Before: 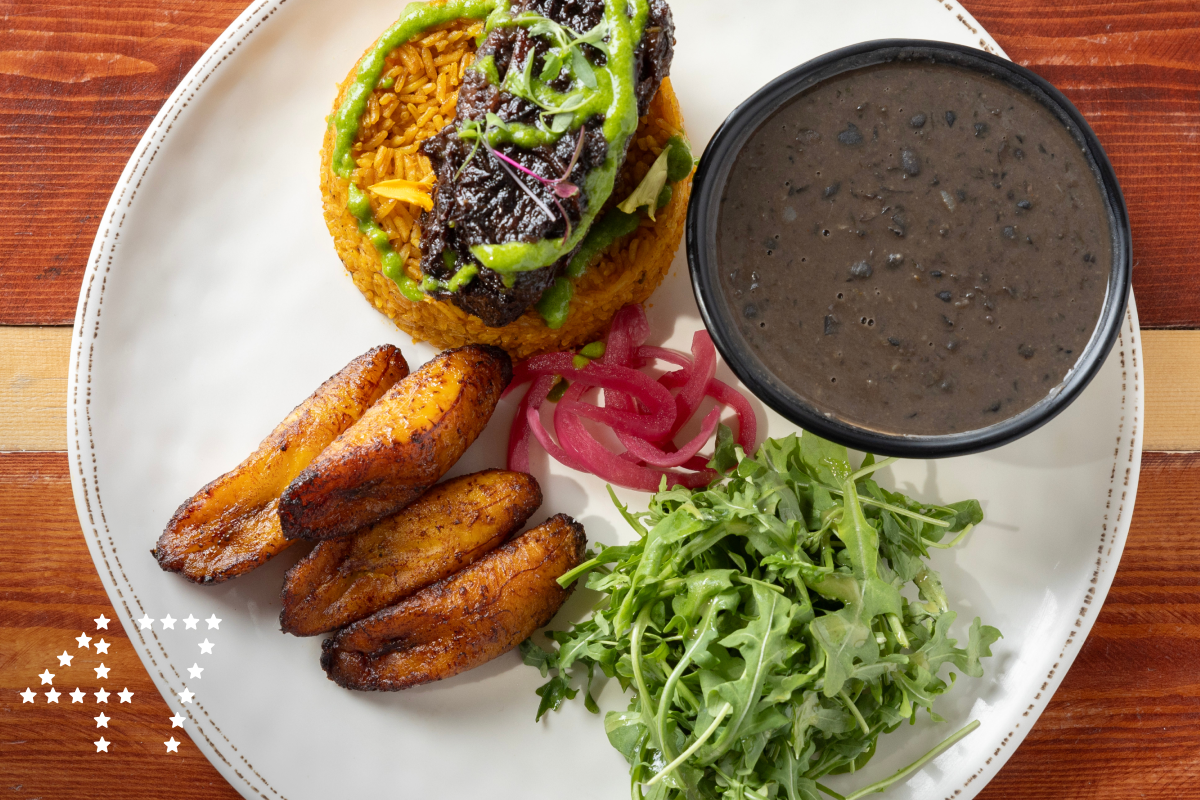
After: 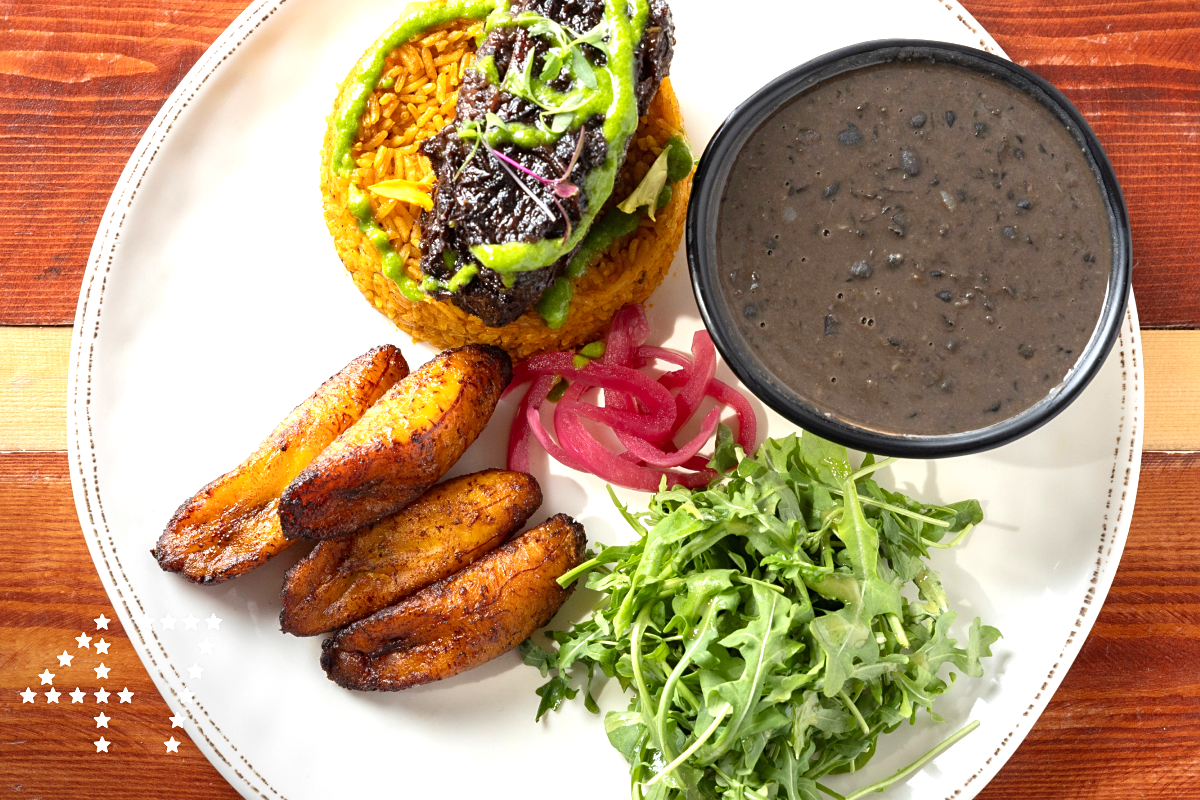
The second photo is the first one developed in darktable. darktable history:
sharpen: amount 0.214
exposure: black level correction 0, exposure 0.498 EV, compensate highlight preservation false
levels: levels [0, 0.476, 0.951]
